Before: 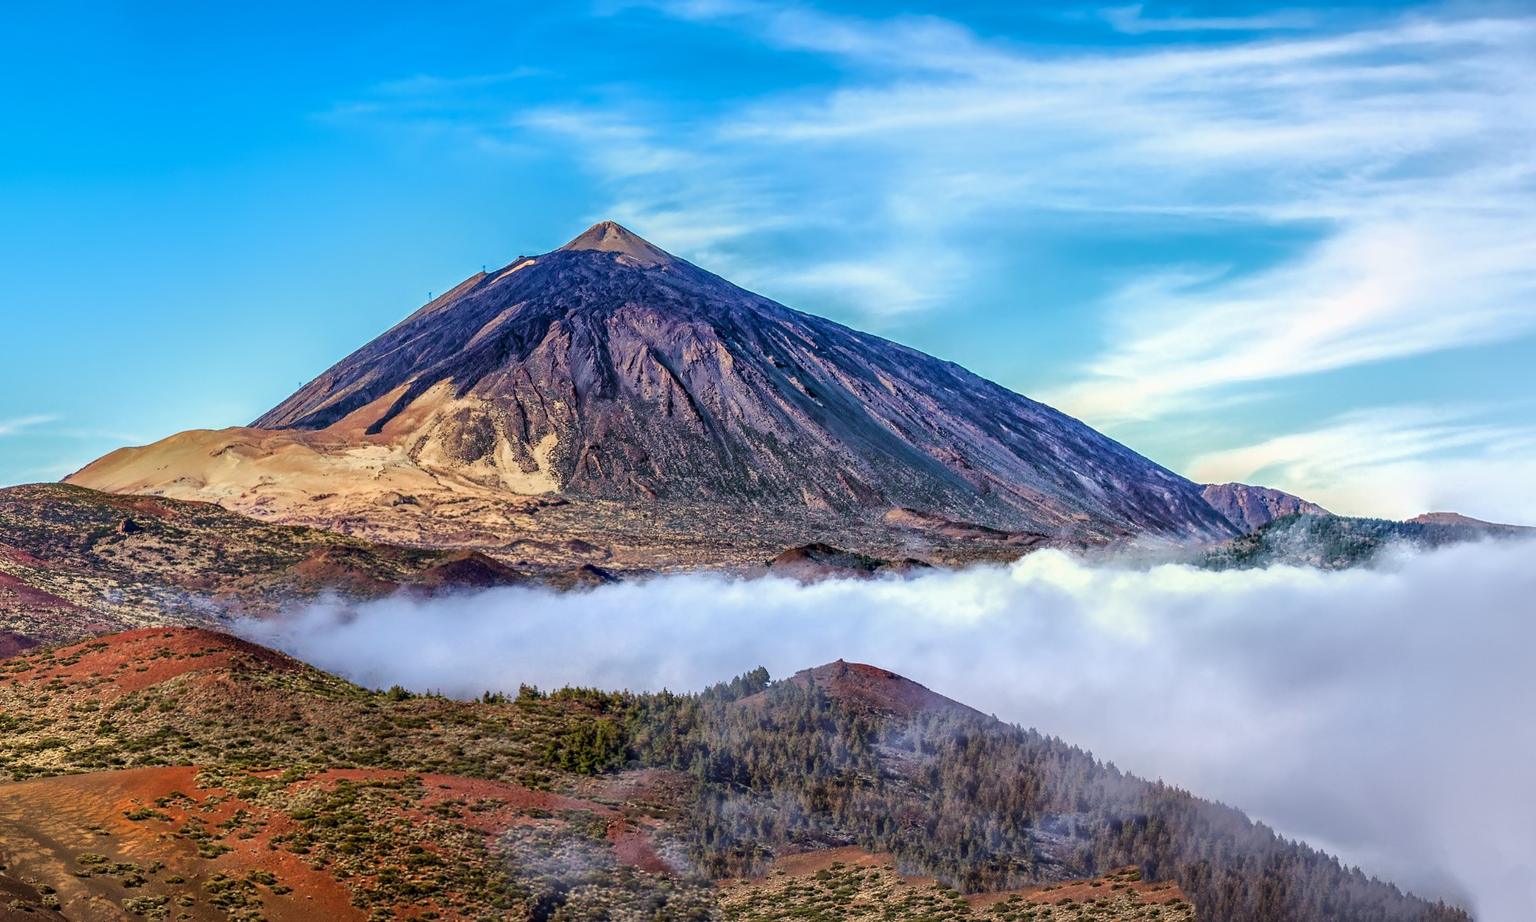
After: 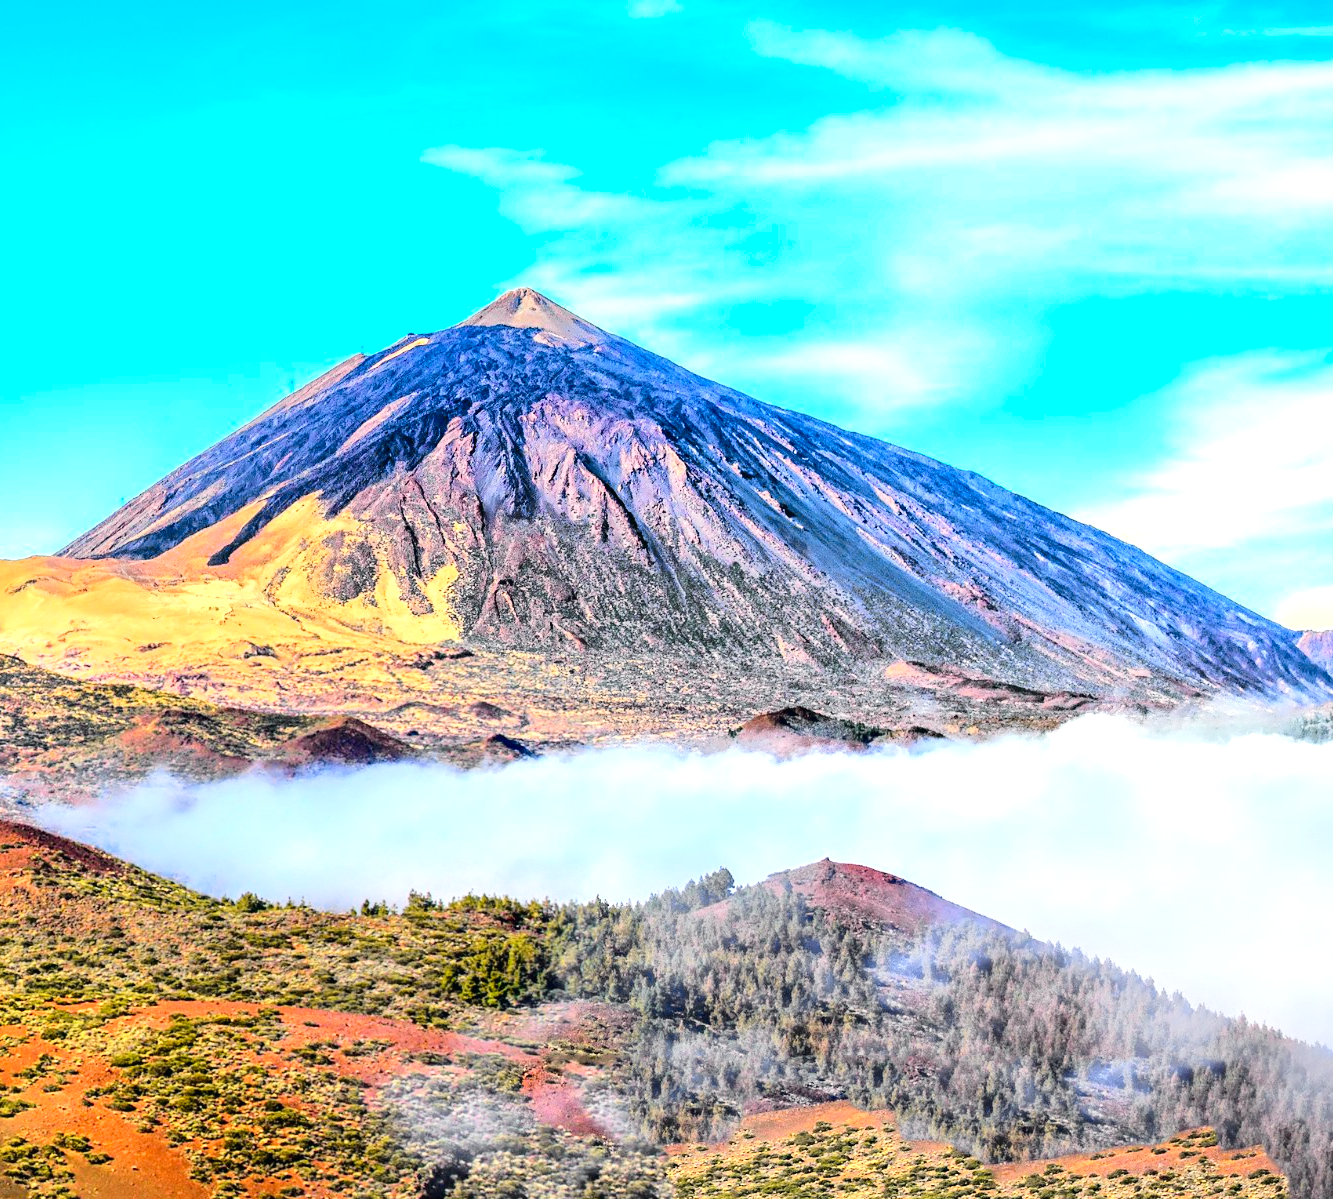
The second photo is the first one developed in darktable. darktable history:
exposure: black level correction 0, exposure 1.2 EV, compensate highlight preservation false
base curve: exposure shift 0, preserve colors none
crop and rotate: left 13.409%, right 19.924%
tone curve: curves: ch0 [(0, 0) (0.11, 0.061) (0.256, 0.259) (0.398, 0.494) (0.498, 0.611) (0.65, 0.757) (0.835, 0.883) (1, 0.961)]; ch1 [(0, 0) (0.346, 0.307) (0.408, 0.369) (0.453, 0.457) (0.482, 0.479) (0.502, 0.498) (0.521, 0.51) (0.553, 0.554) (0.618, 0.65) (0.693, 0.727) (1, 1)]; ch2 [(0, 0) (0.366, 0.337) (0.434, 0.46) (0.485, 0.494) (0.5, 0.494) (0.511, 0.508) (0.537, 0.55) (0.579, 0.599) (0.621, 0.693) (1, 1)], color space Lab, independent channels, preserve colors none
color balance: mode lift, gamma, gain (sRGB), lift [1, 1, 1.022, 1.026]
